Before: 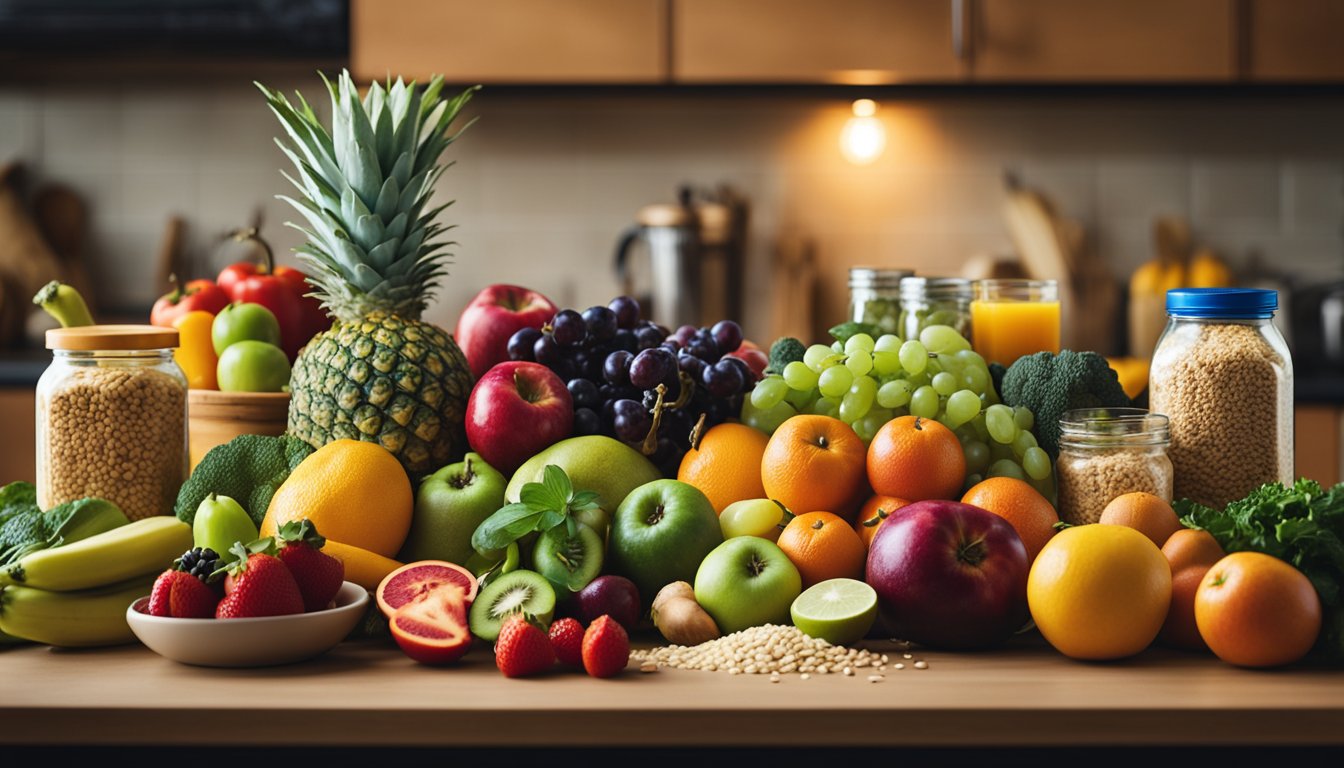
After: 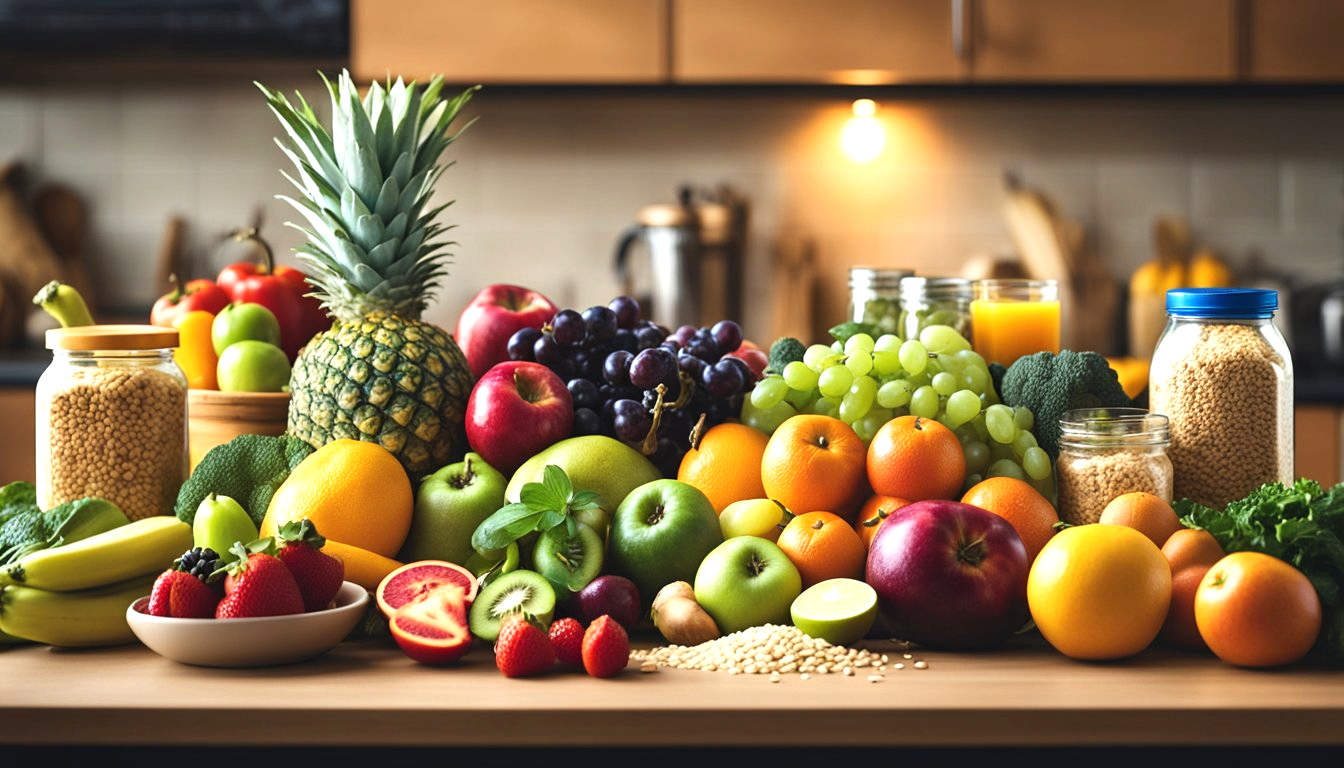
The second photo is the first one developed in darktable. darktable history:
exposure: exposure 0.634 EV, compensate highlight preservation false
